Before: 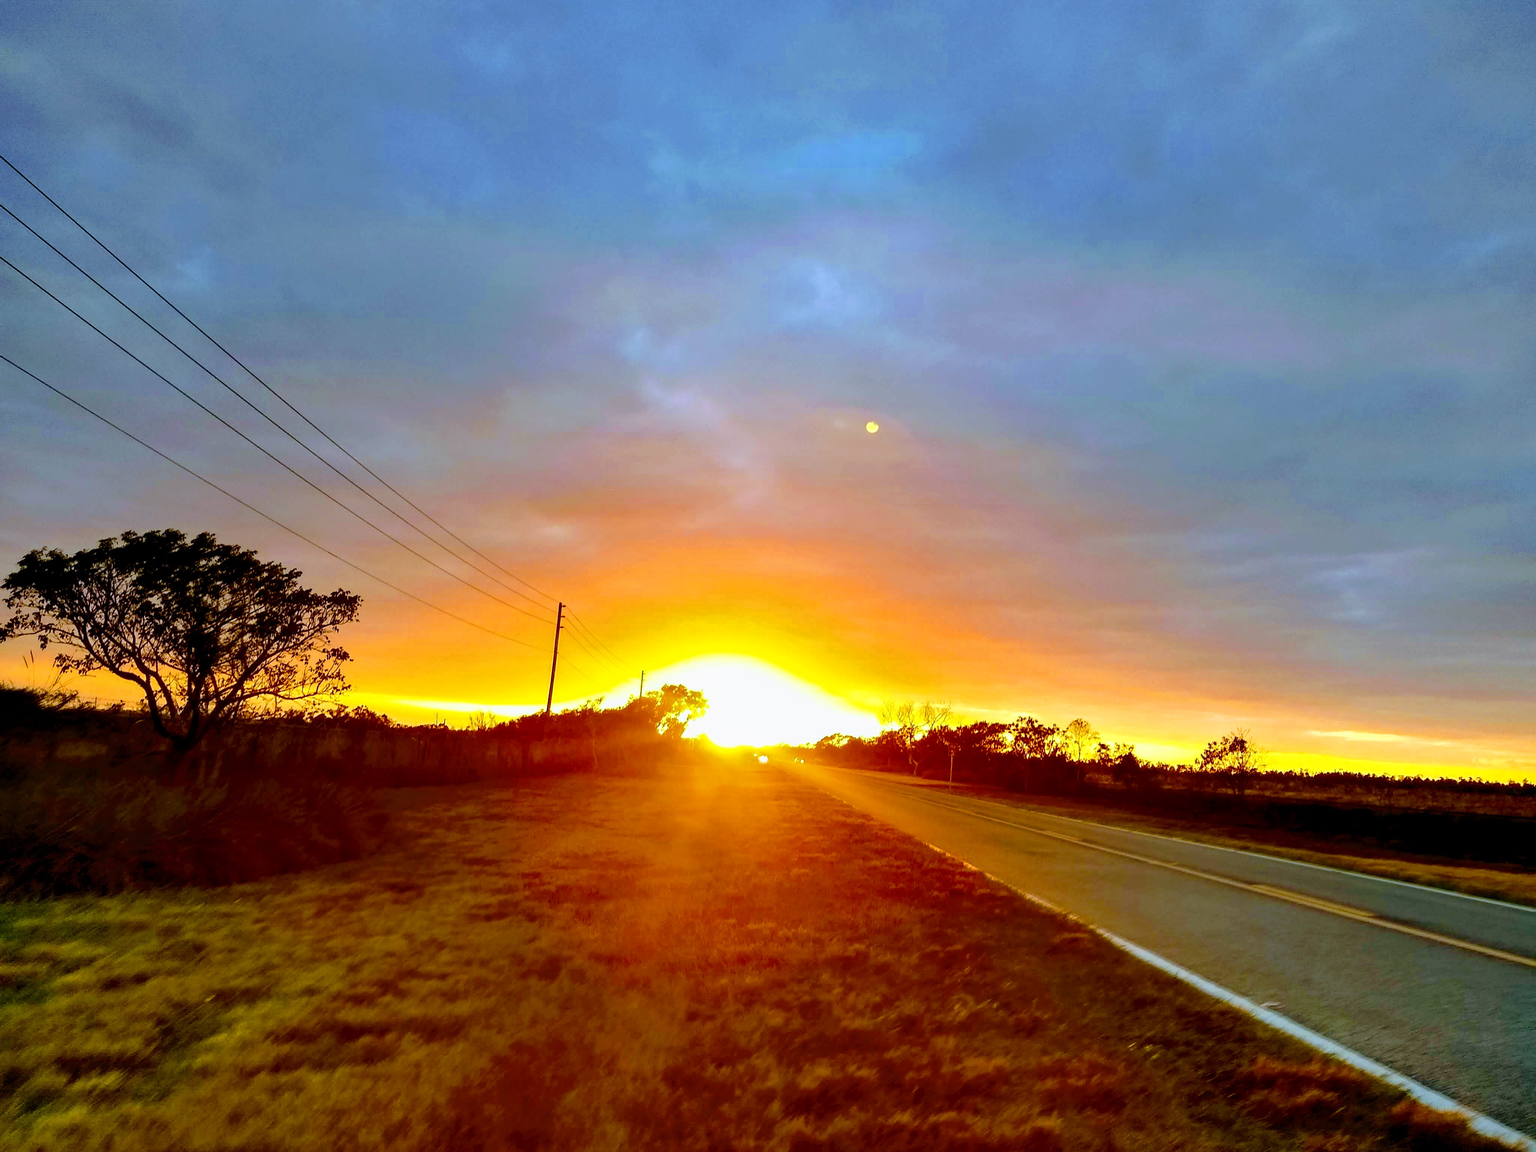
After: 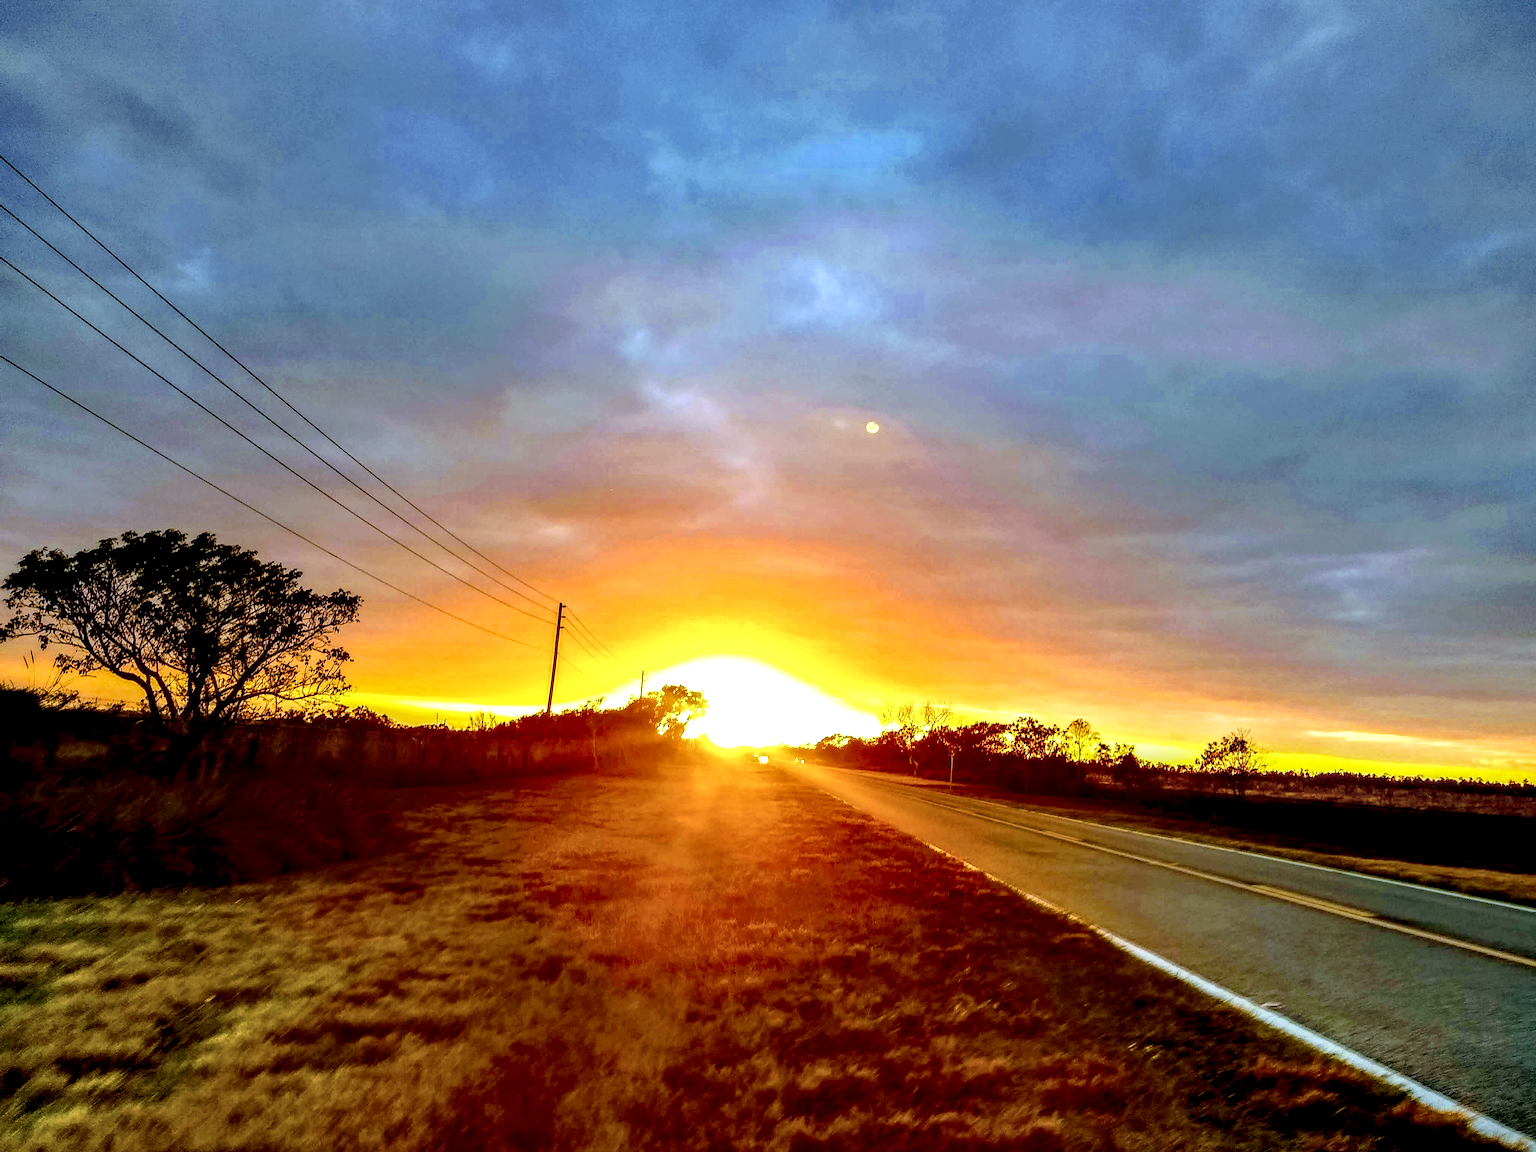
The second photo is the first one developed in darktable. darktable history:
local contrast: highlights 17%, detail 186%
sharpen: amount 0.202
